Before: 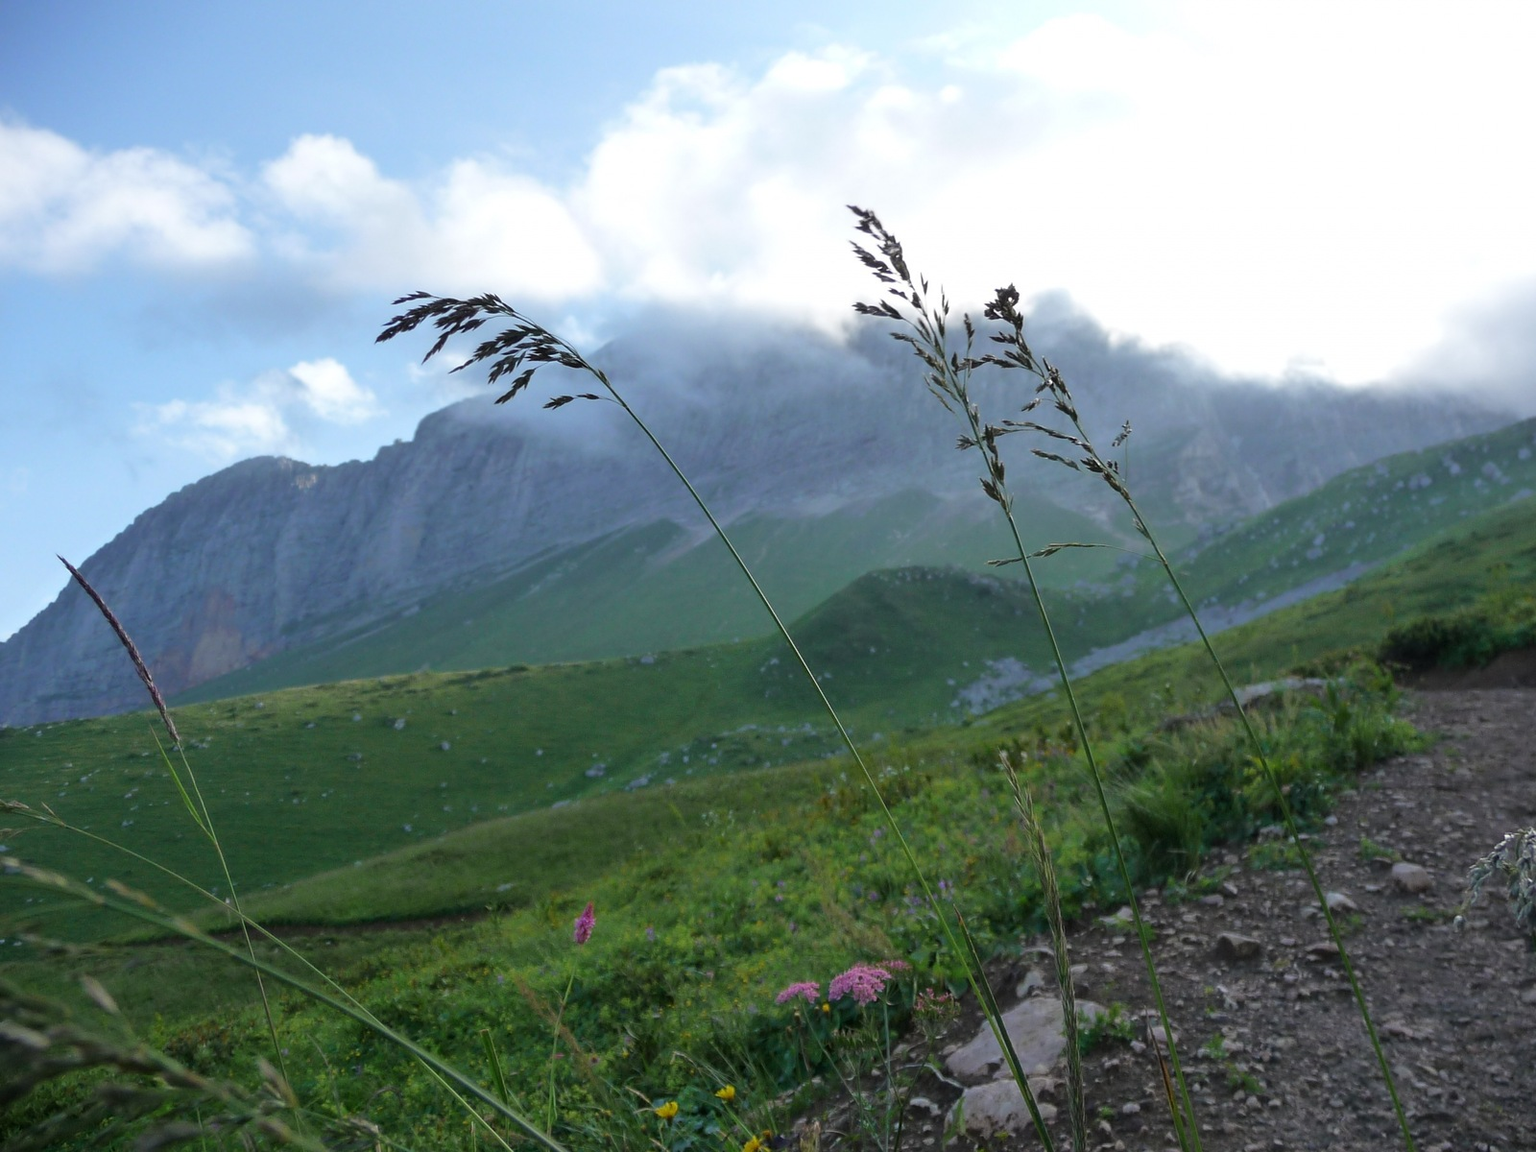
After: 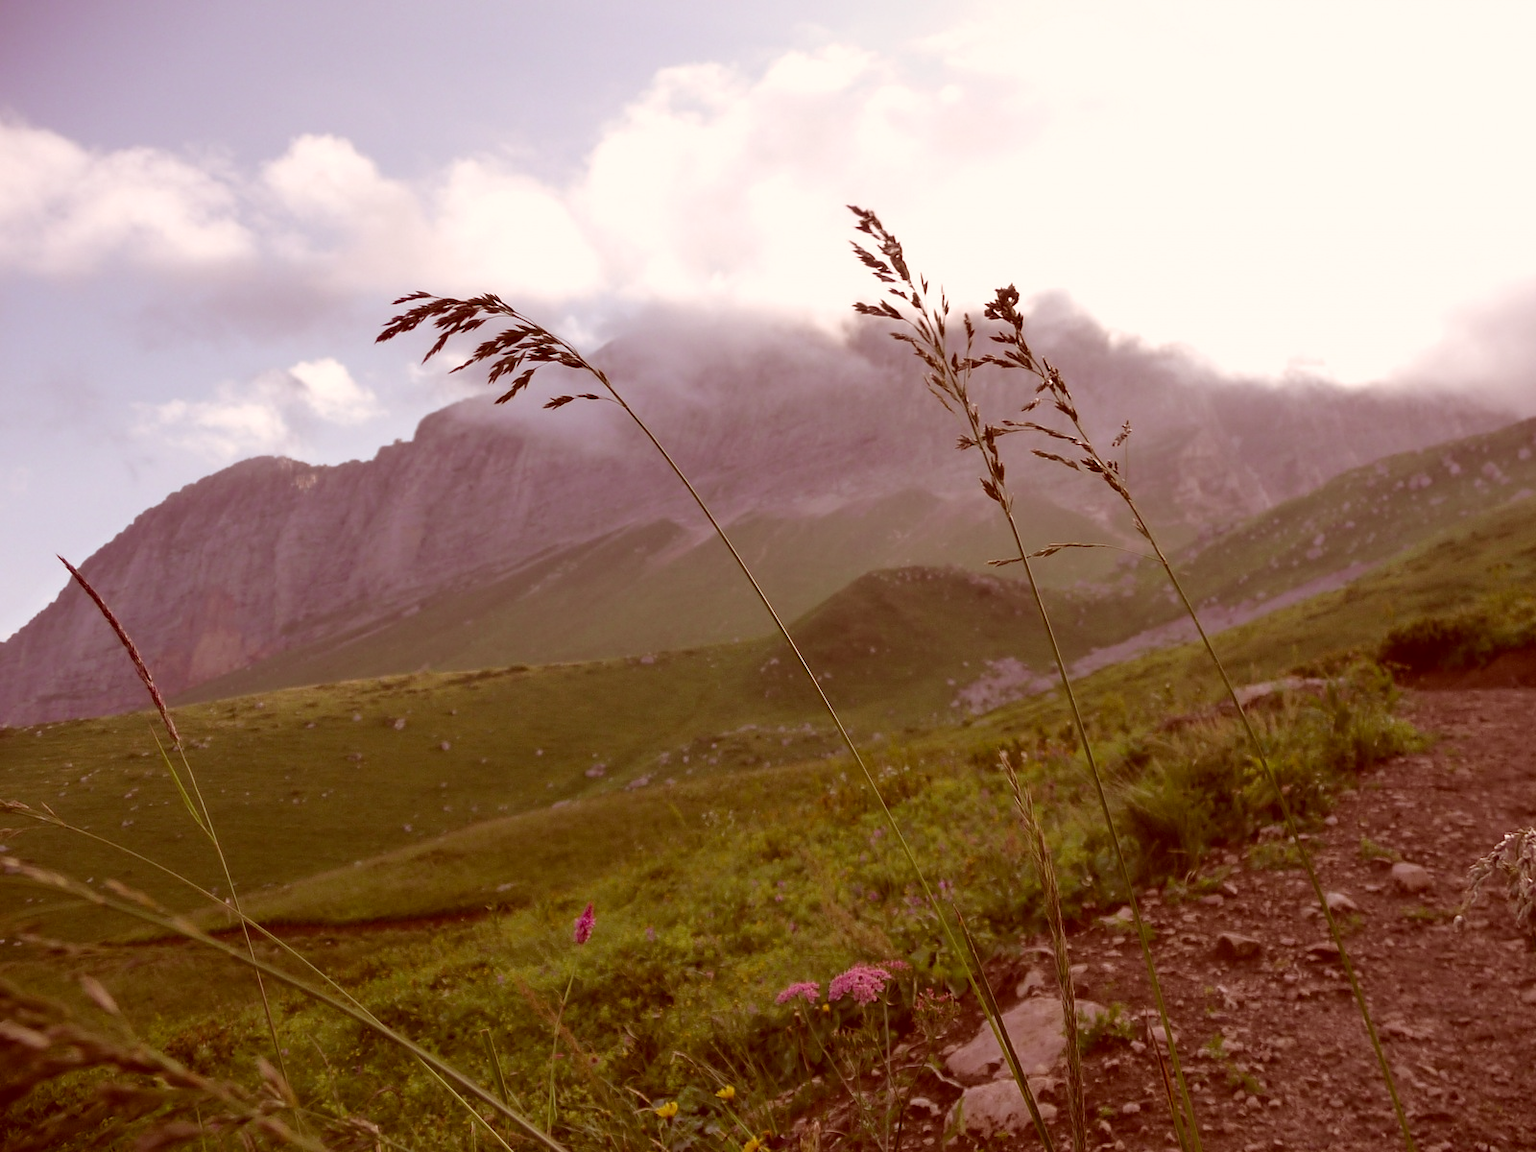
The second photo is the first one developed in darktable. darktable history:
color correction: highlights a* 9.34, highlights b* 8.71, shadows a* 39.78, shadows b* 39.88, saturation 0.789
